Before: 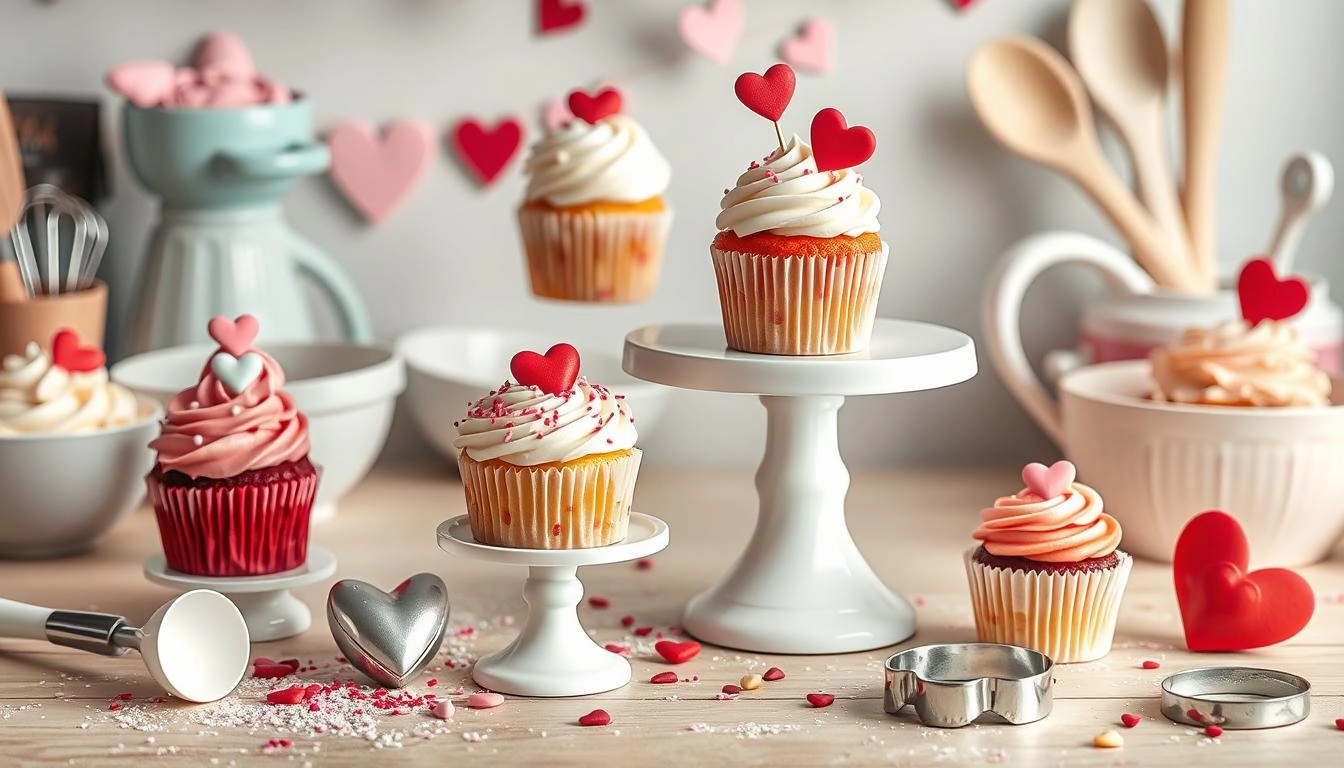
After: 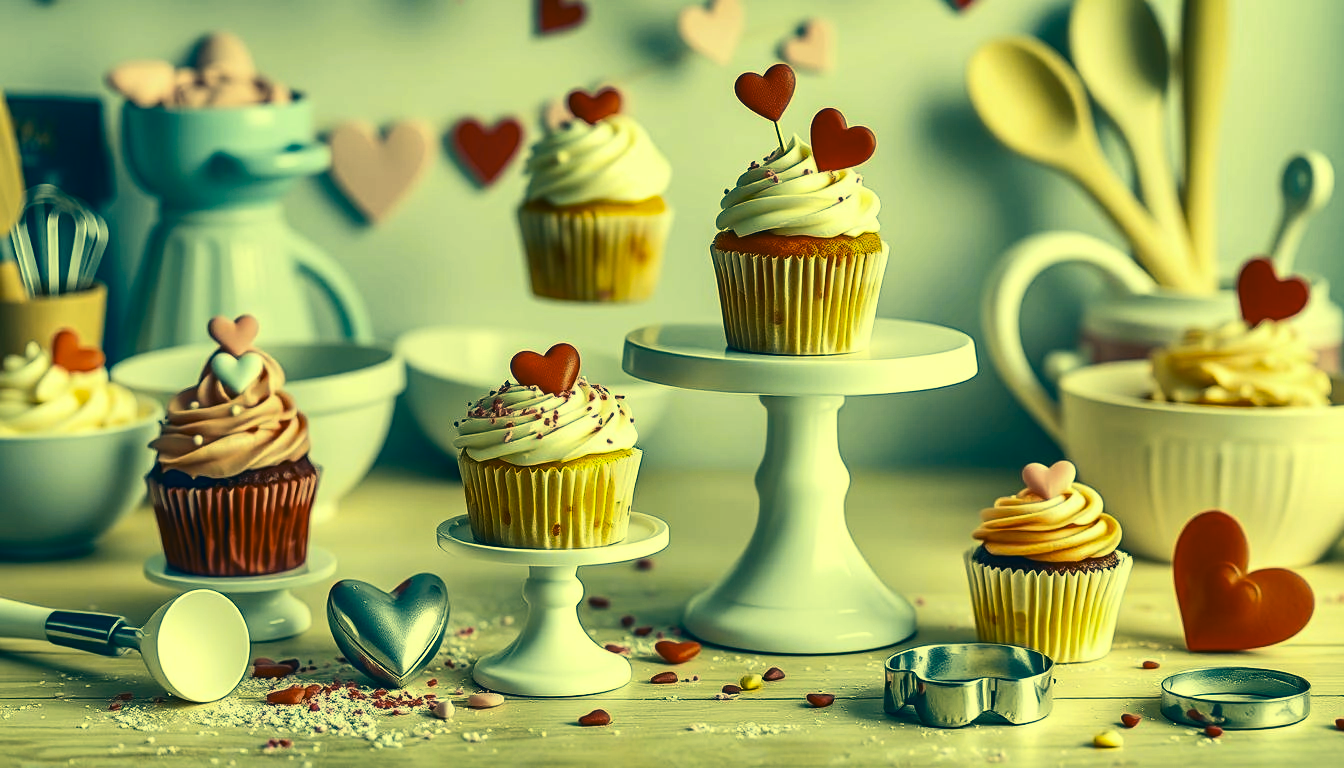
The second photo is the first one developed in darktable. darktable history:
shadows and highlights: soften with gaussian
contrast brightness saturation: contrast 0.19, brightness -0.11, saturation 0.21
color contrast: green-magenta contrast 0.8, blue-yellow contrast 1.1, unbound 0
color correction: highlights a* -15.58, highlights b* 40, shadows a* -40, shadows b* -26.18
